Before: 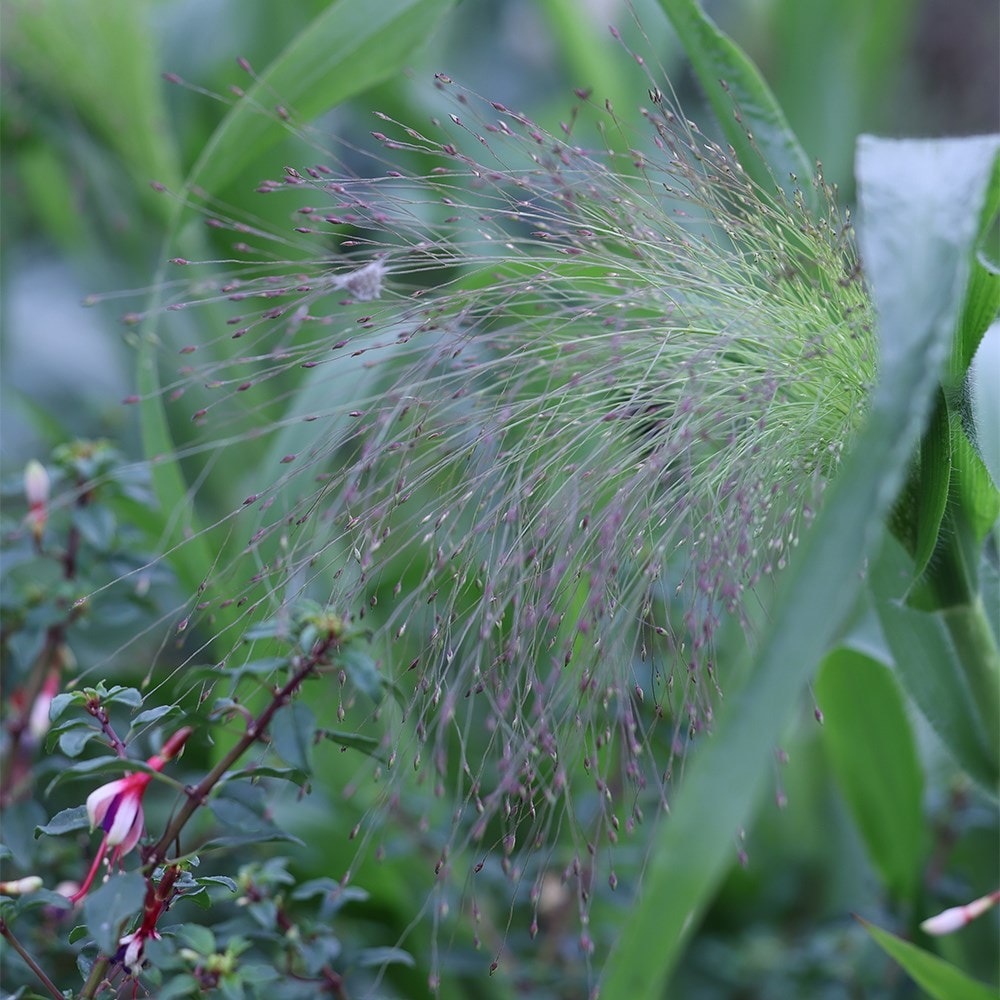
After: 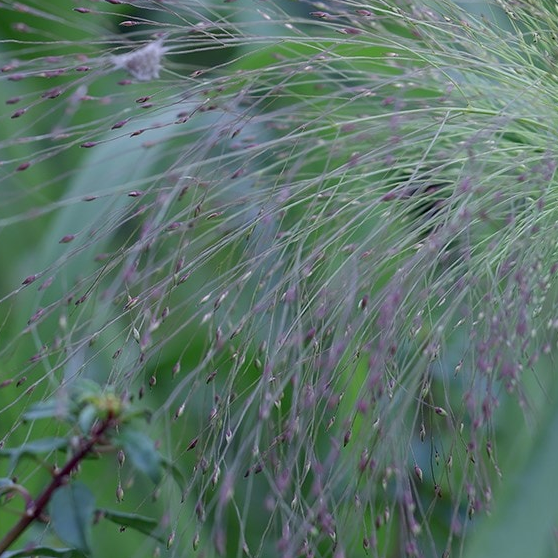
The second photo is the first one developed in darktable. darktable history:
crop and rotate: left 22.13%, top 22.054%, right 22.026%, bottom 22.102%
exposure: black level correction 0.006, exposure -0.226 EV, compensate highlight preservation false
